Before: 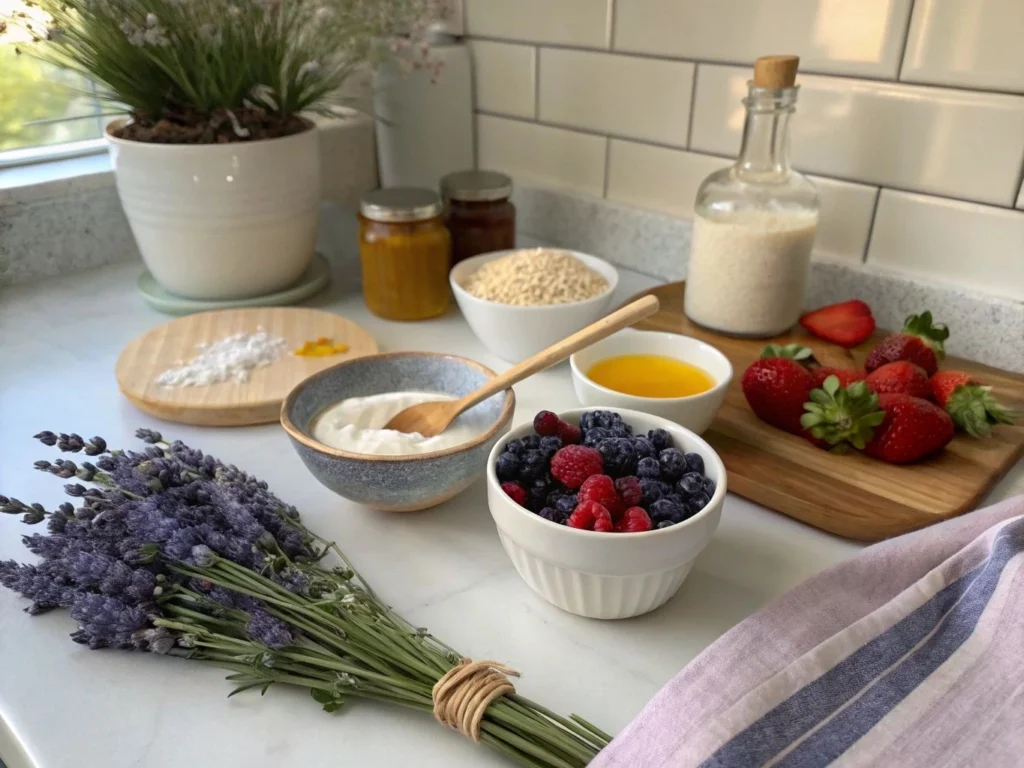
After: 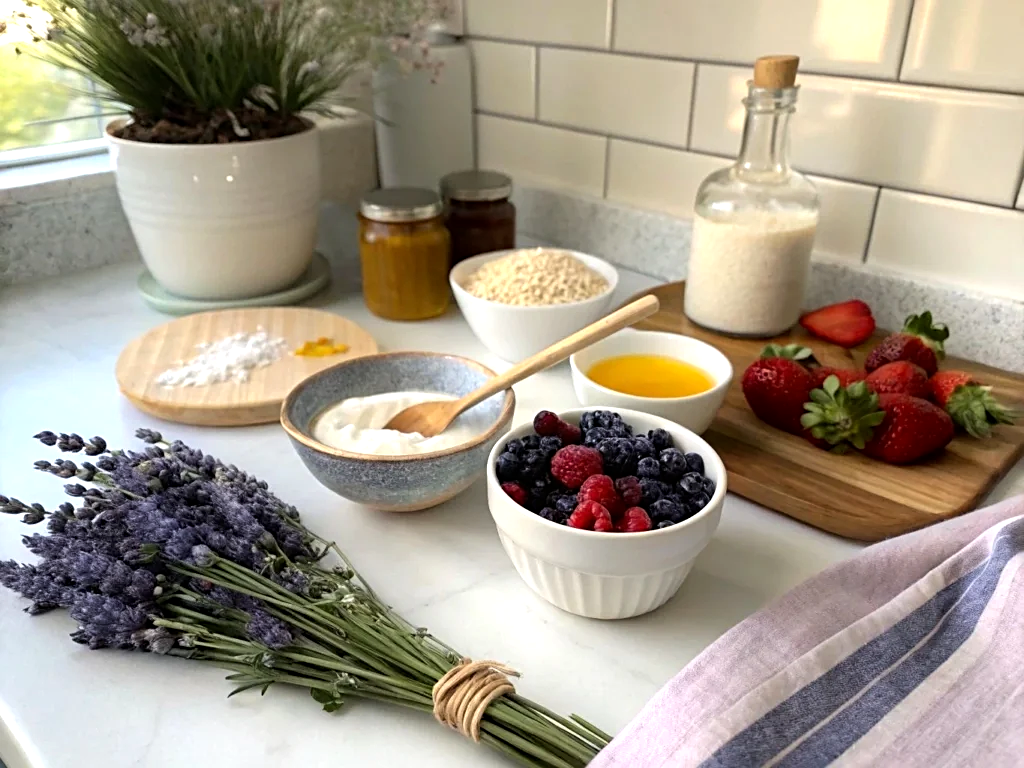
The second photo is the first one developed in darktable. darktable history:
tone equalizer: -8 EV -0.742 EV, -7 EV -0.686 EV, -6 EV -0.564 EV, -5 EV -0.36 EV, -3 EV 0.396 EV, -2 EV 0.6 EV, -1 EV 0.677 EV, +0 EV 0.74 EV, mask exposure compensation -0.498 EV
exposure: black level correction 0.002, exposure -0.197 EV, compensate highlight preservation false
sharpen: radius 2.478, amount 0.325
